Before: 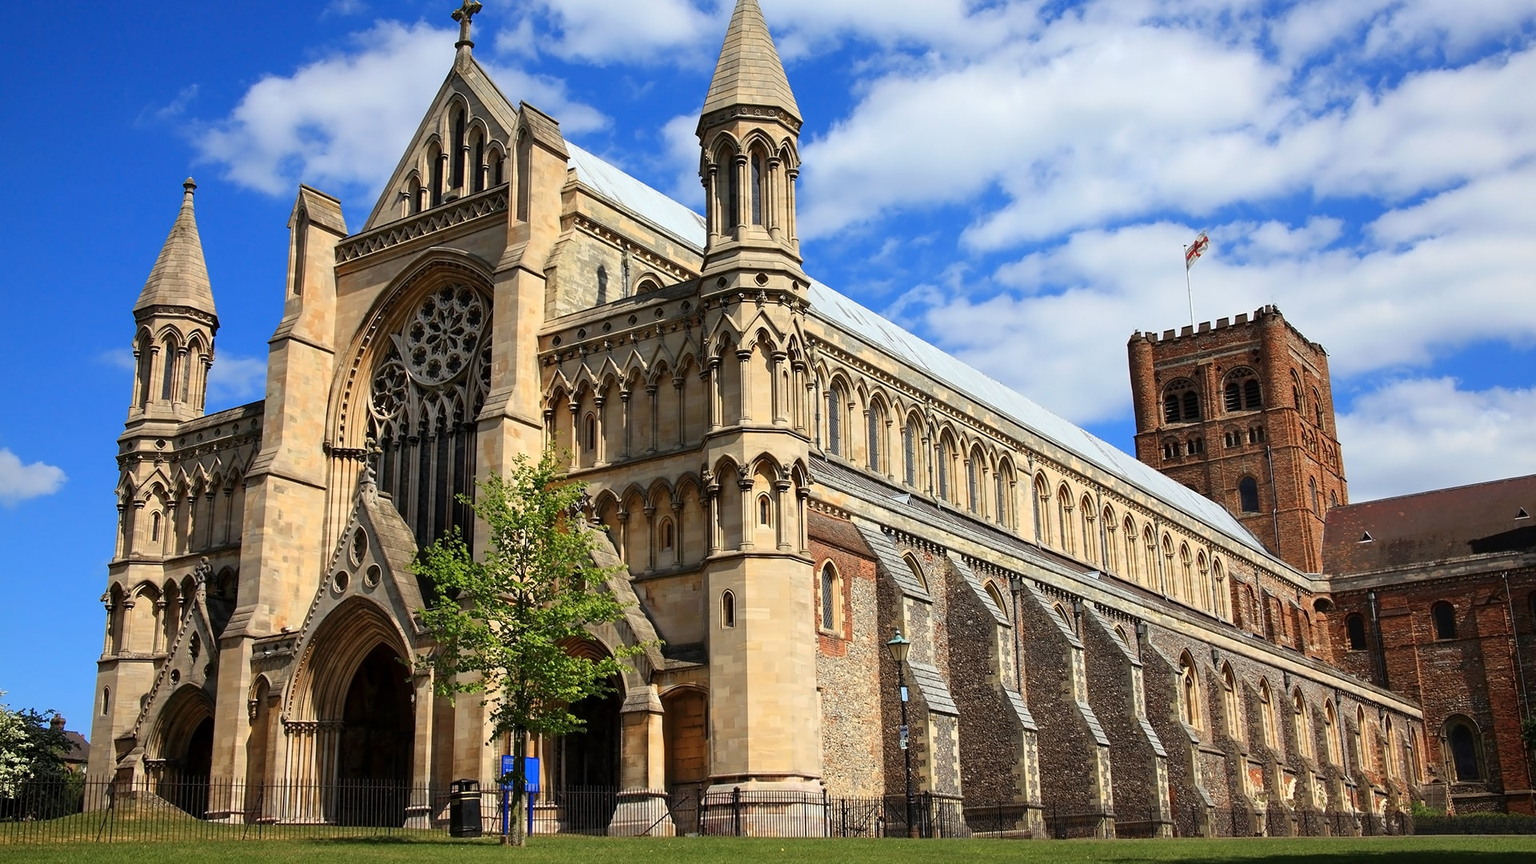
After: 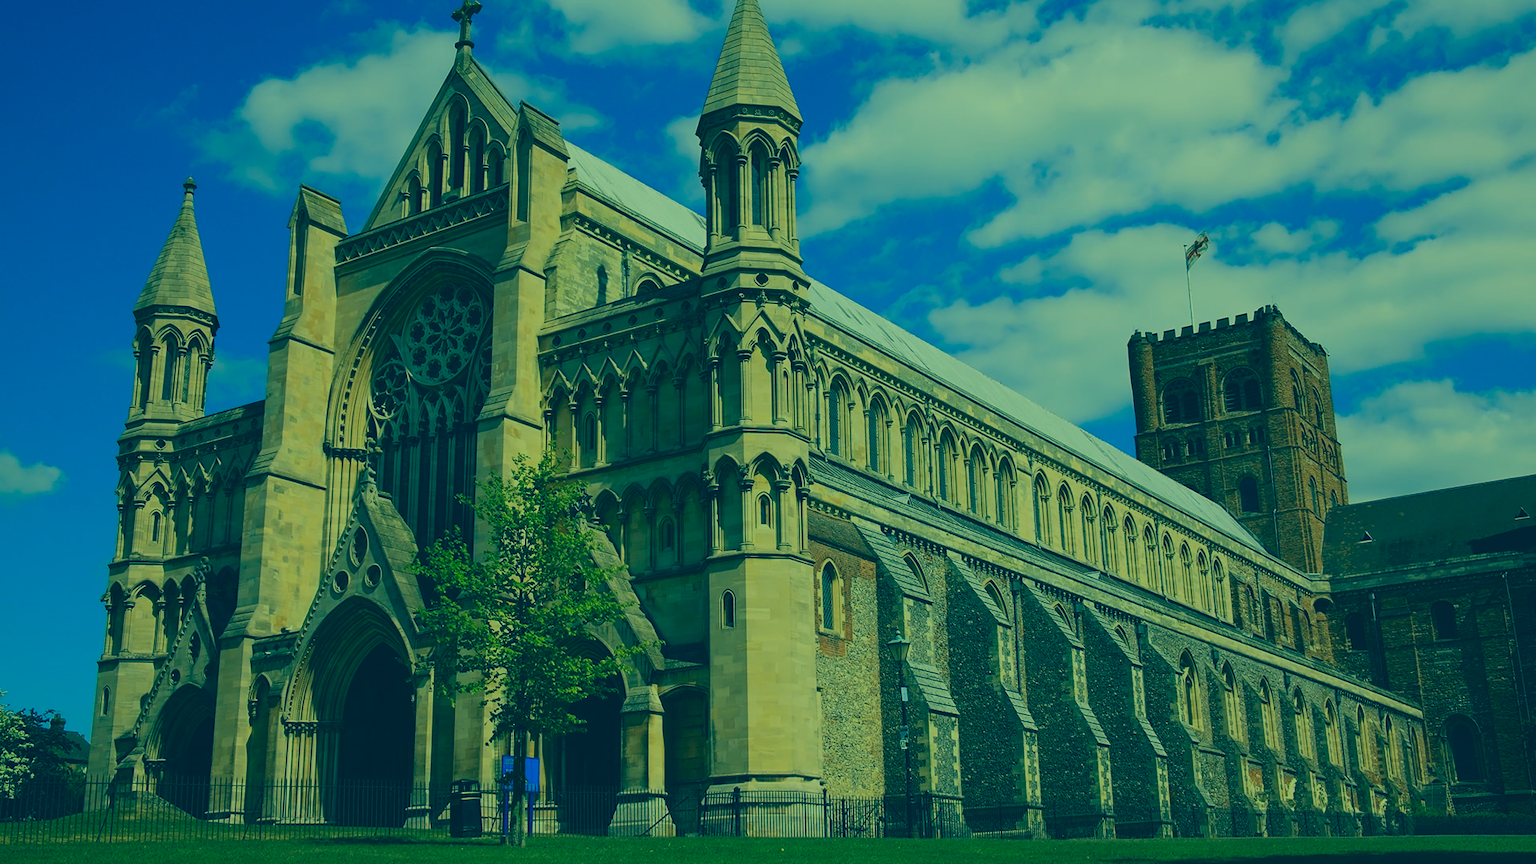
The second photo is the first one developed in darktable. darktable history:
exposure: black level correction -0.016, exposure -1.029 EV, compensate highlight preservation false
color correction: highlights a* -15.69, highlights b* 39.54, shadows a* -39.86, shadows b* -25.67
